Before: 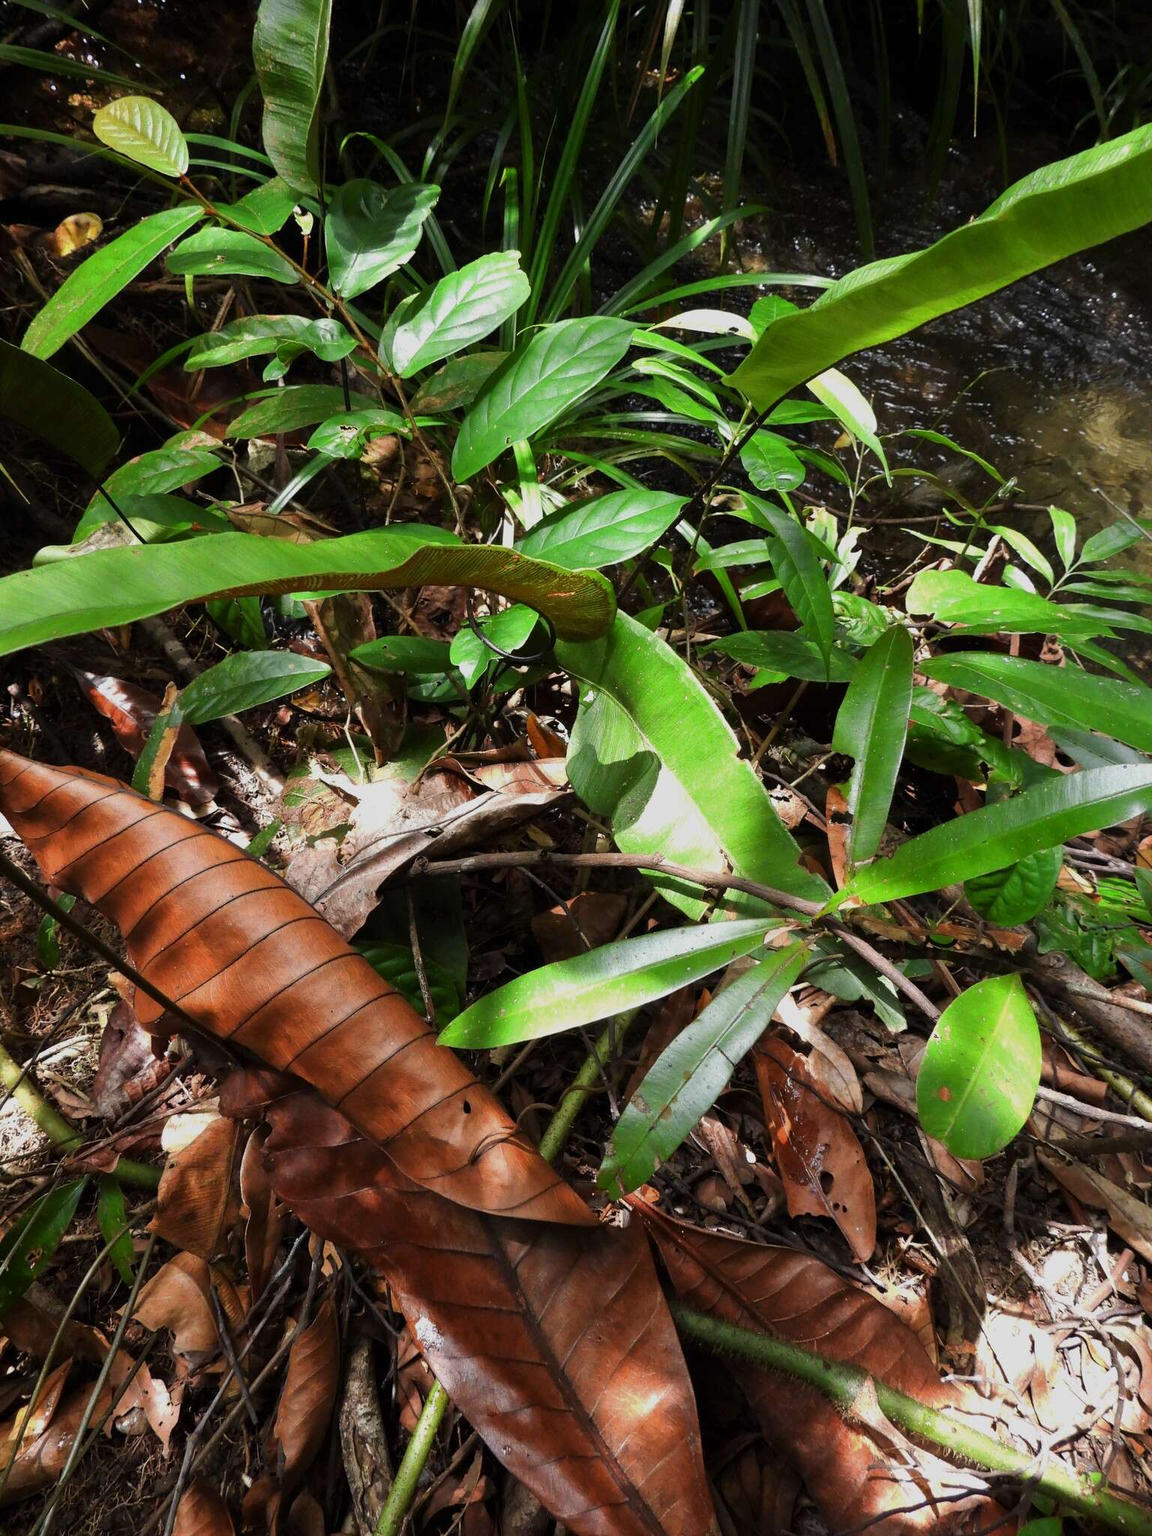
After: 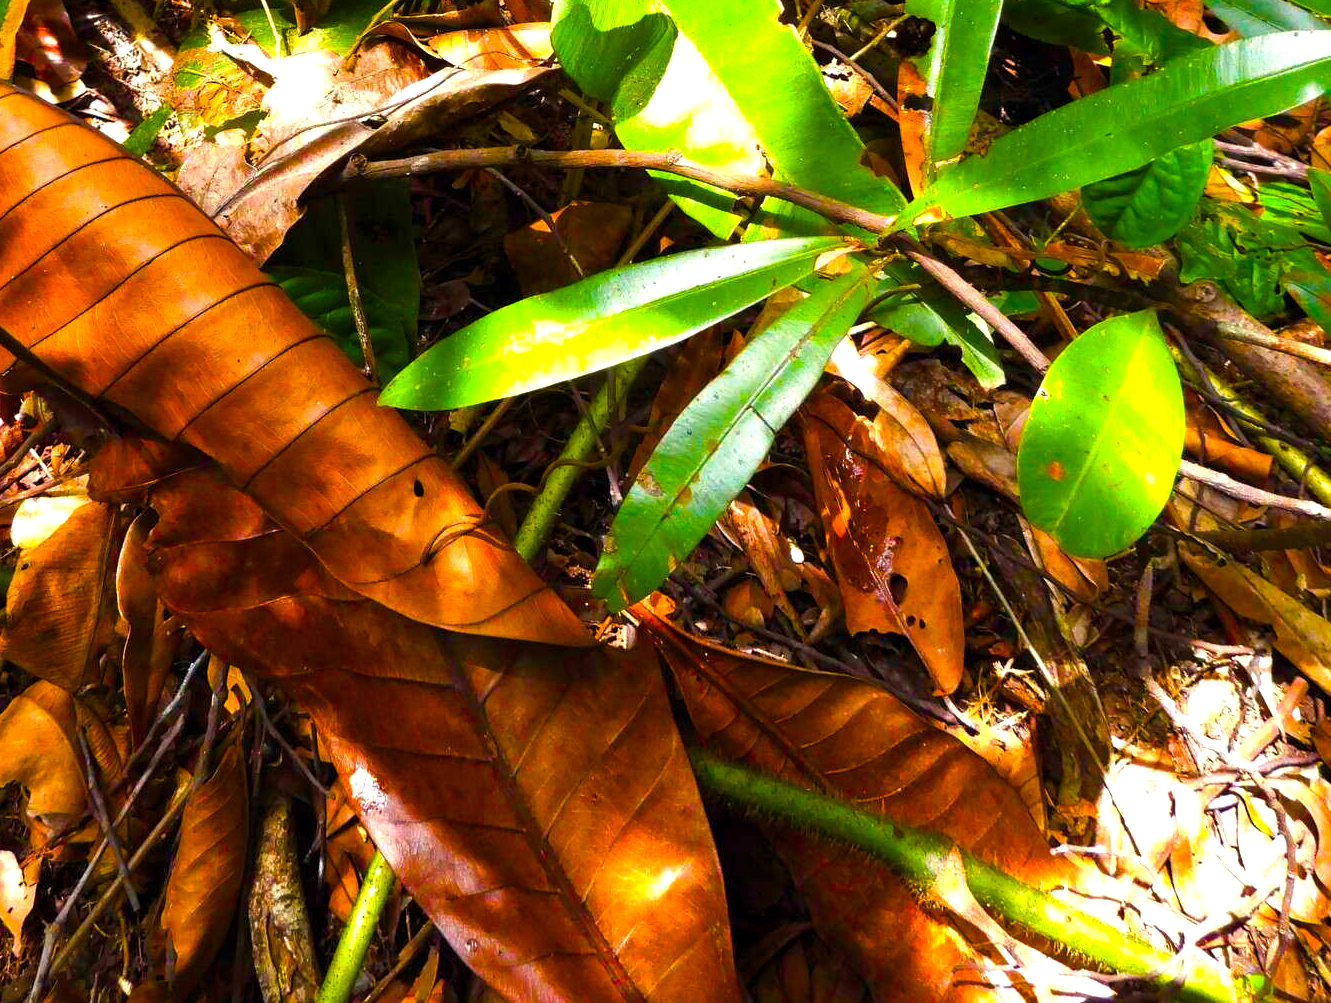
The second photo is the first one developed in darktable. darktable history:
tone equalizer: edges refinement/feathering 500, mask exposure compensation -1.57 EV, preserve details no
crop and rotate: left 13.283%, top 48.265%, bottom 2.723%
color balance rgb: highlights gain › chroma 2.982%, highlights gain › hue 78.1°, linear chroma grading › shadows 17.789%, linear chroma grading › highlights 61.155%, linear chroma grading › global chroma 49.606%, perceptual saturation grading › global saturation 34.721%, perceptual saturation grading › highlights -29.922%, perceptual saturation grading › shadows 35.026%, perceptual brilliance grading › global brilliance 25.075%
